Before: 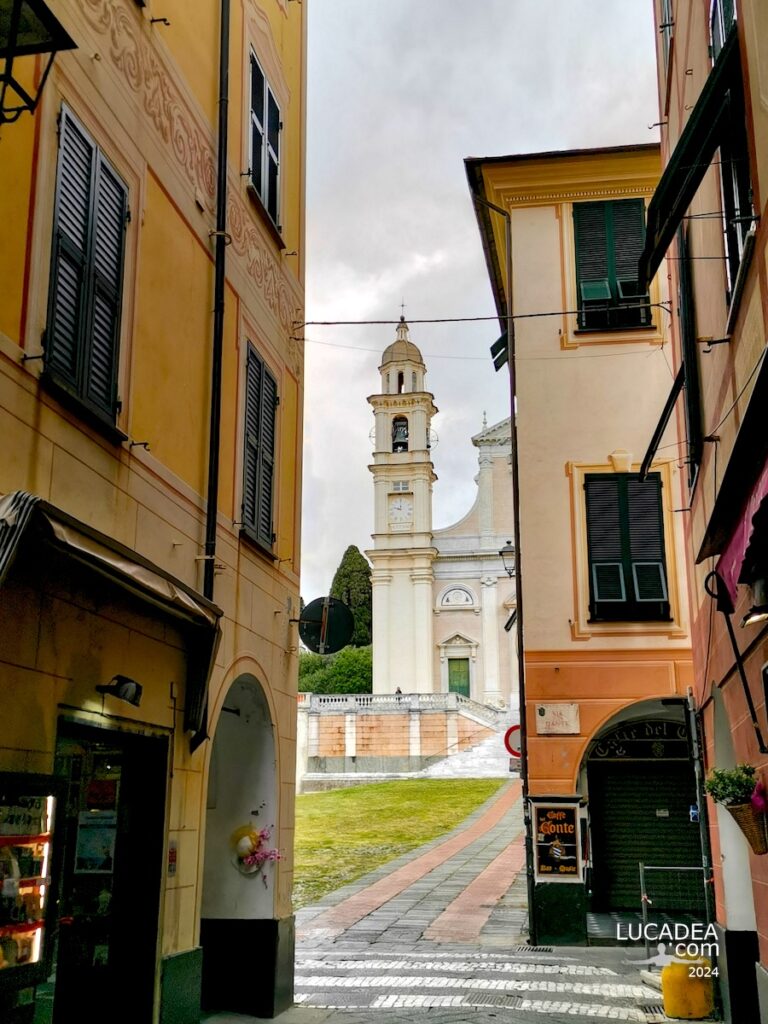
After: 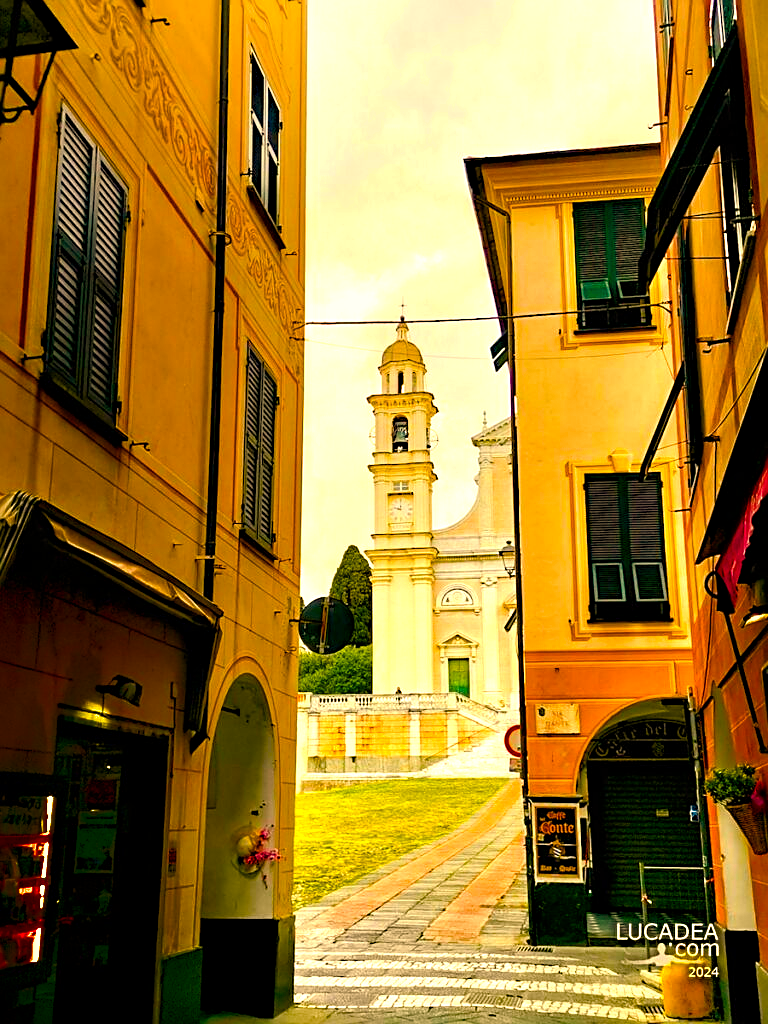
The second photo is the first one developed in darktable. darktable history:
white balance: red 1.123, blue 0.83
sharpen: on, module defaults
haze removal: compatibility mode true, adaptive false
shadows and highlights: shadows -70, highlights 35, soften with gaussian
color balance rgb: linear chroma grading › global chroma 25%, perceptual saturation grading › global saturation 45%, perceptual saturation grading › highlights -50%, perceptual saturation grading › shadows 30%, perceptual brilliance grading › global brilliance 18%, global vibrance 40%
